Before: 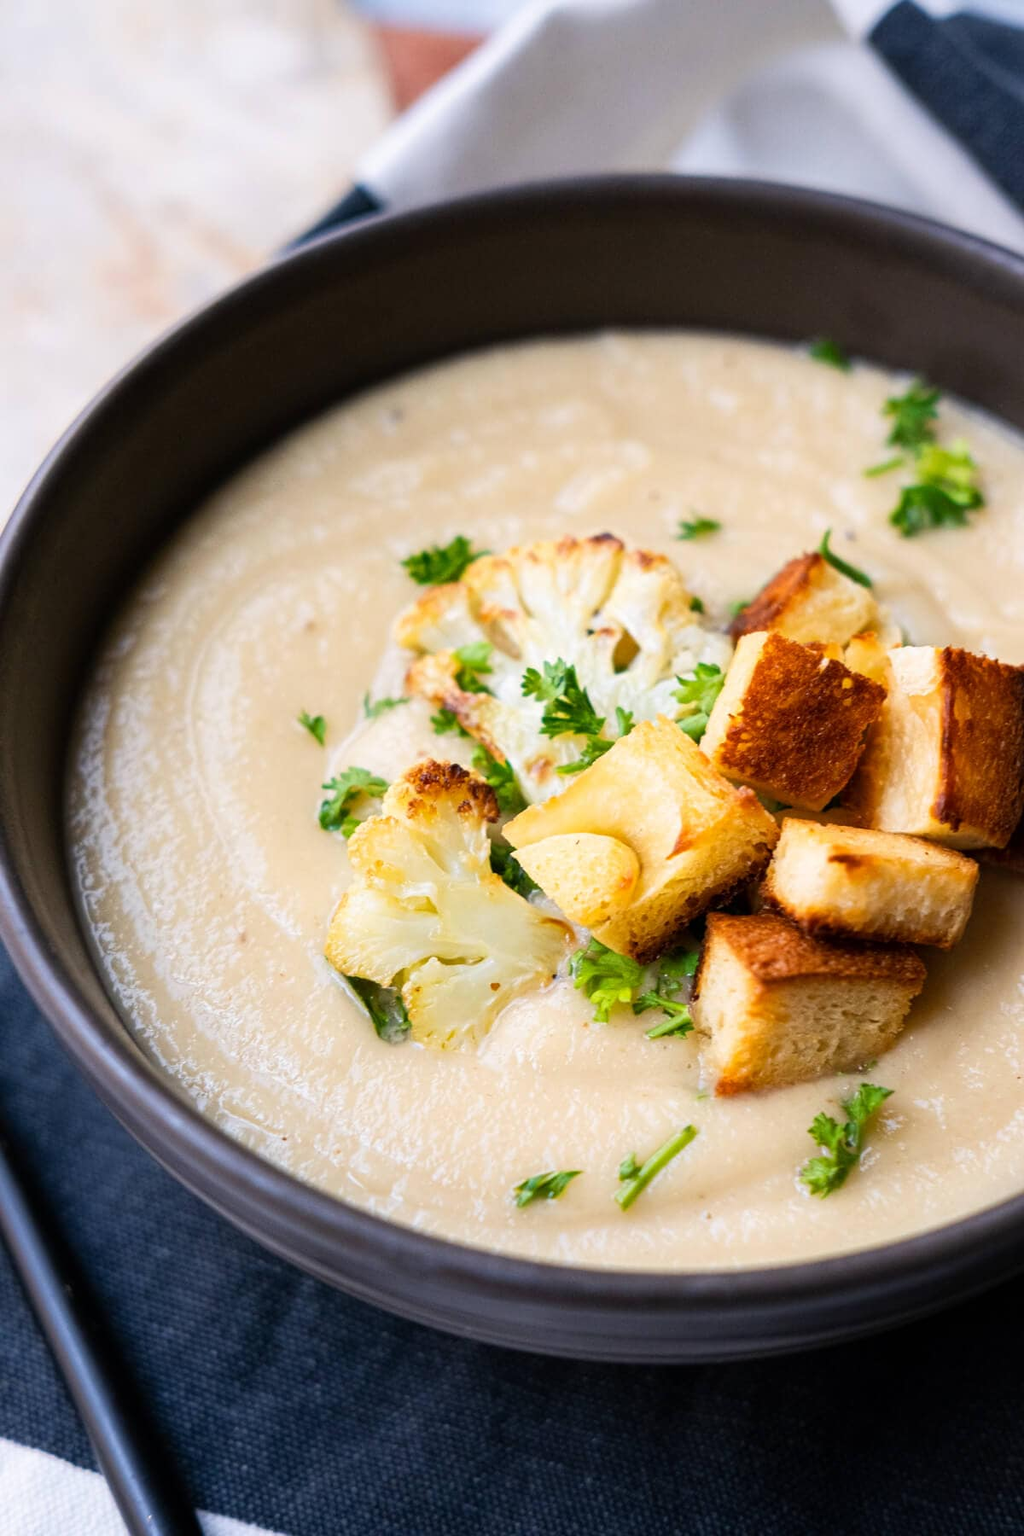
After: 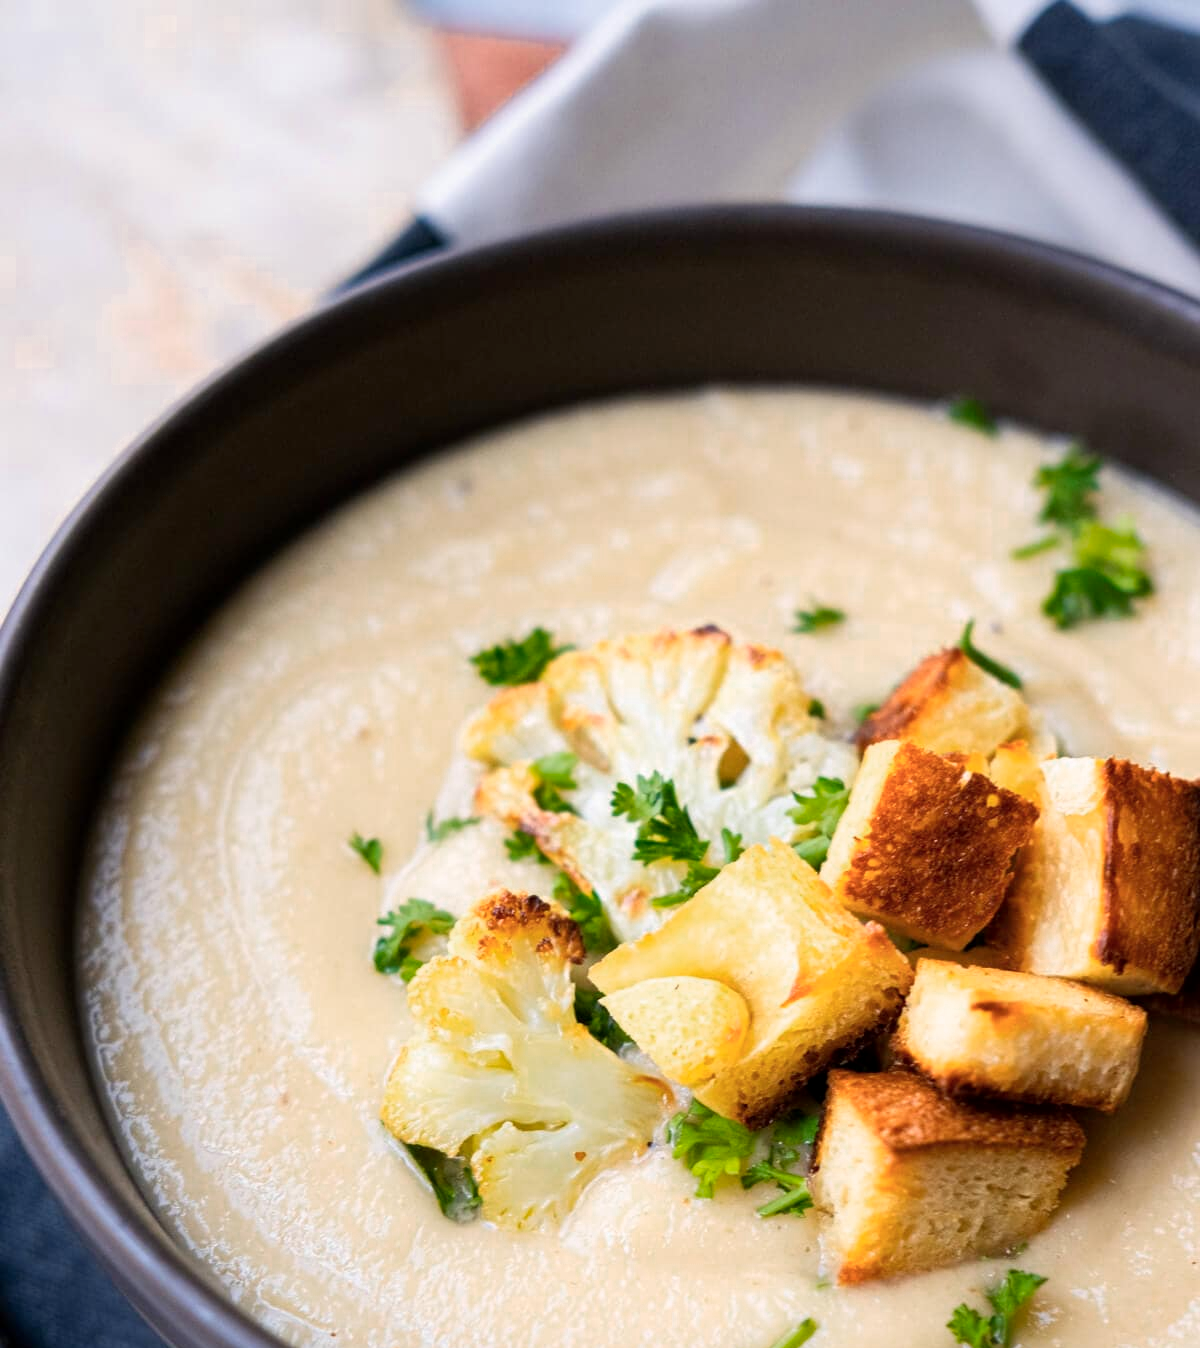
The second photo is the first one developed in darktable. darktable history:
exposure: black level correction 0.002, compensate highlight preservation false
crop: bottom 24.967%
color zones: curves: ch0 [(0, 0.465) (0.092, 0.596) (0.289, 0.464) (0.429, 0.453) (0.571, 0.464) (0.714, 0.455) (0.857, 0.462) (1, 0.465)]
